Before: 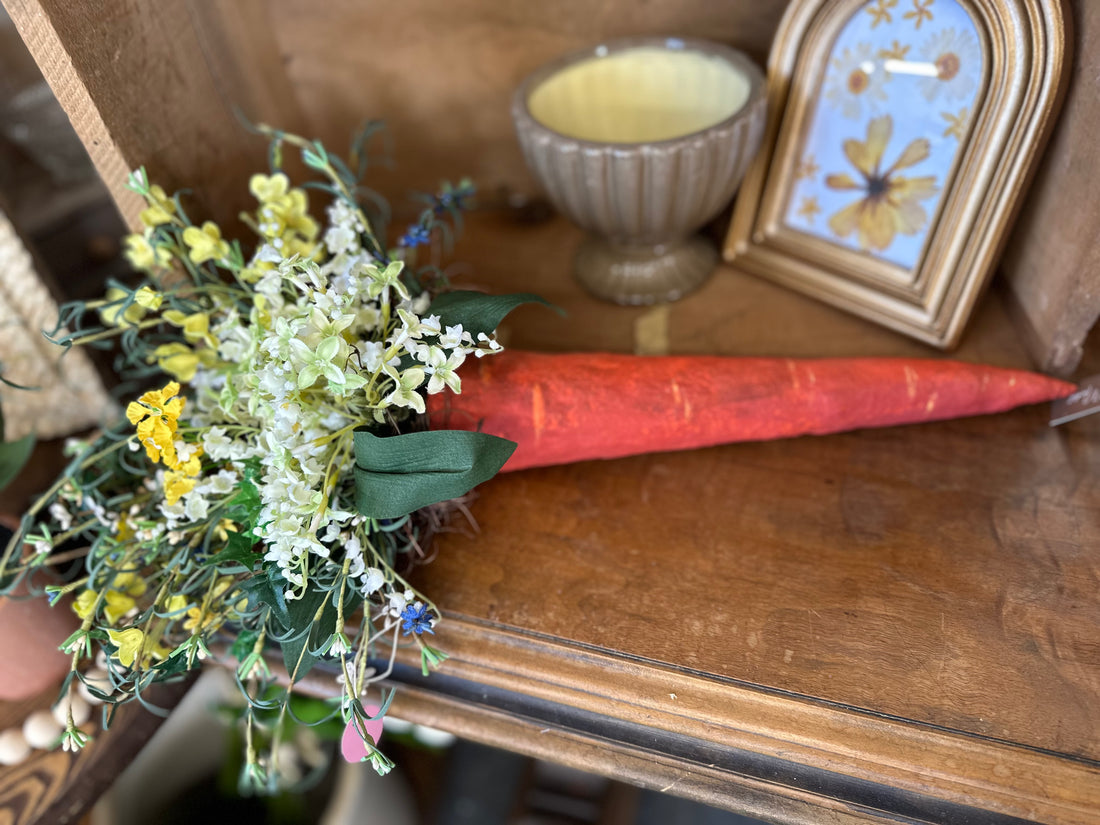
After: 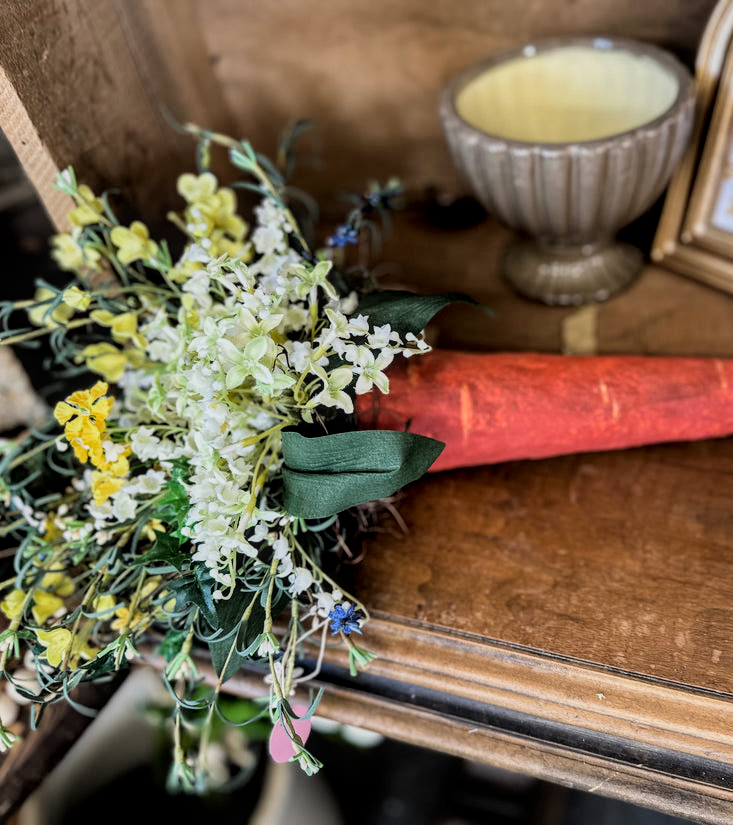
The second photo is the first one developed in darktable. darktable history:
crop and rotate: left 6.617%, right 26.717%
local contrast: on, module defaults
filmic rgb: black relative exposure -5 EV, hardness 2.88, contrast 1.3, highlights saturation mix -30%
